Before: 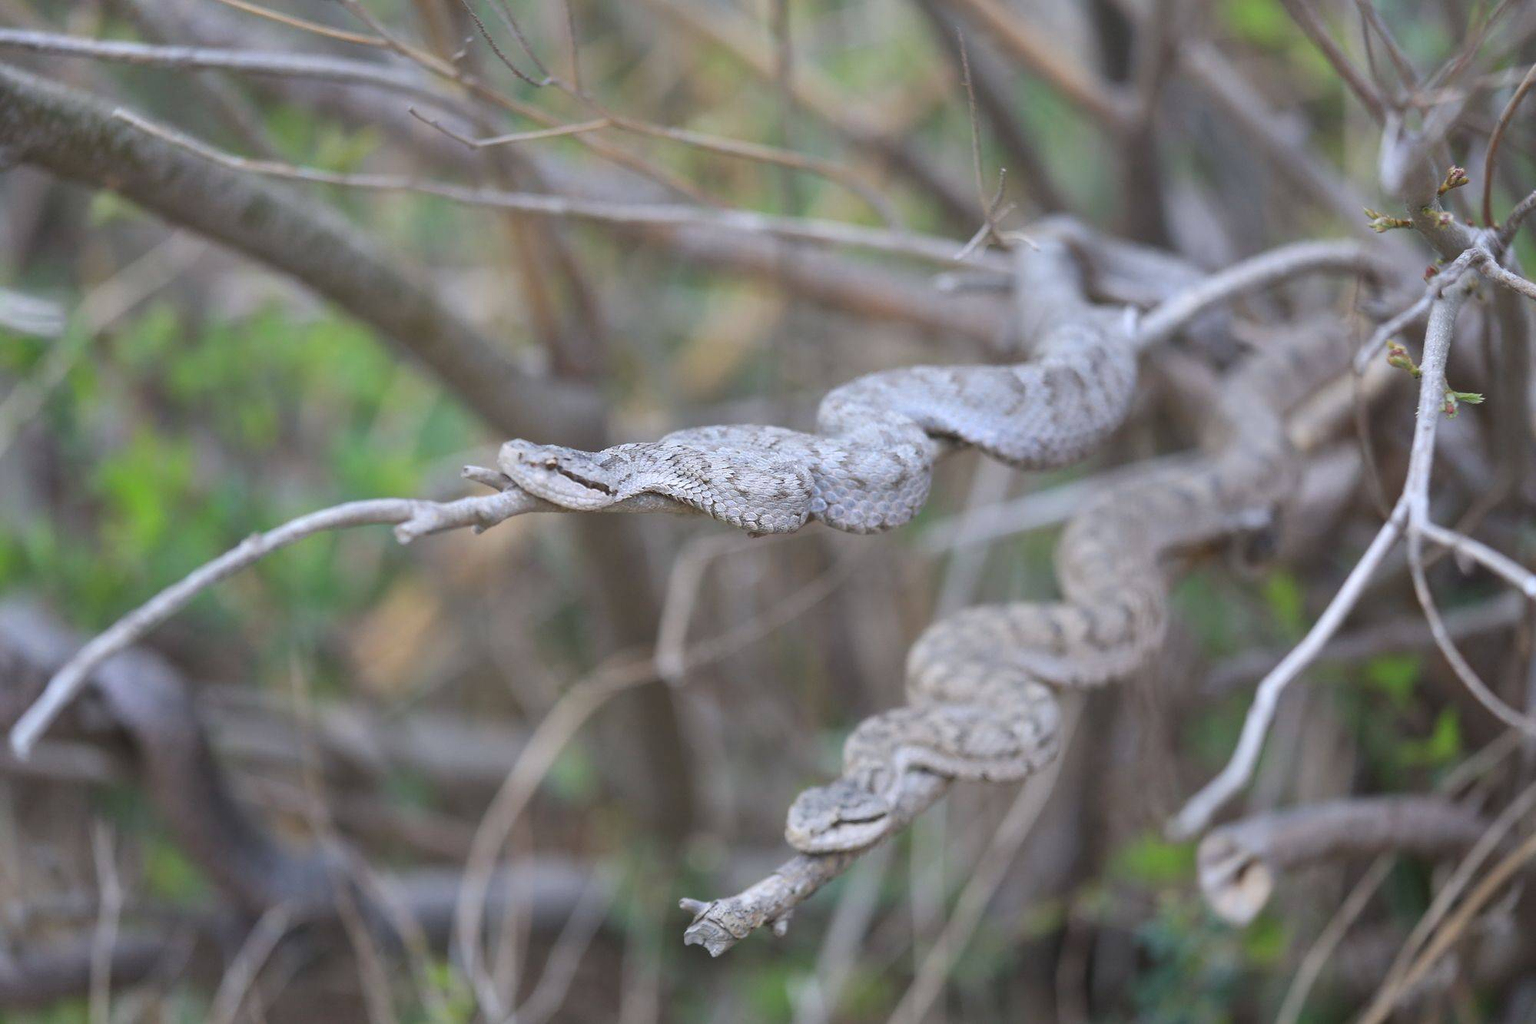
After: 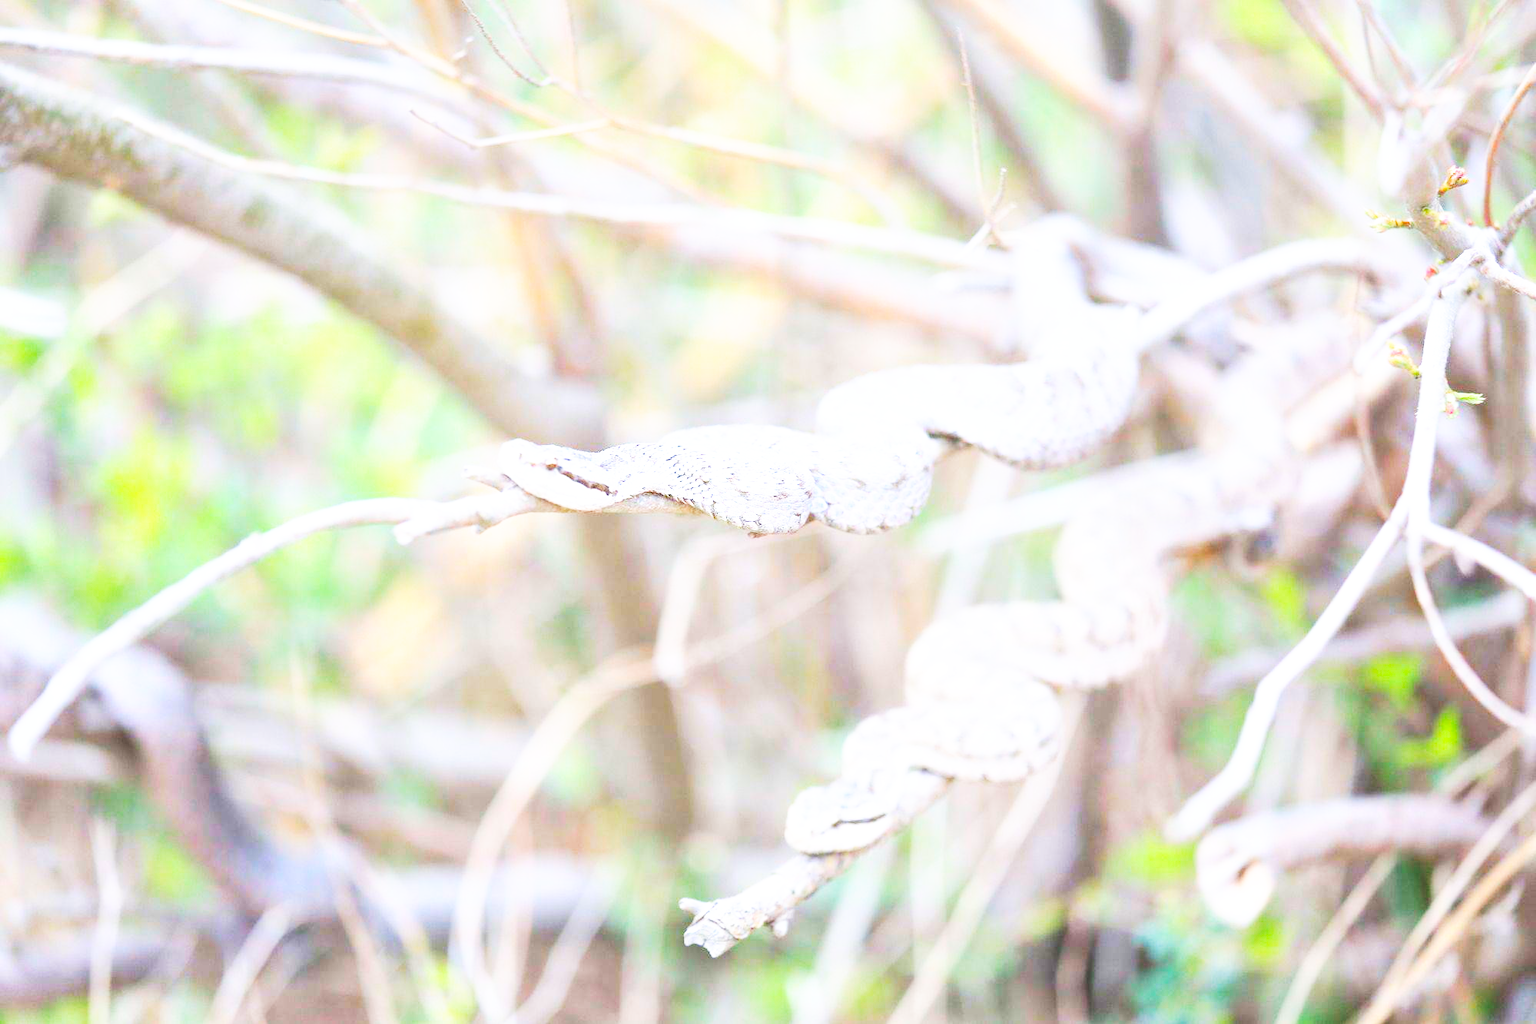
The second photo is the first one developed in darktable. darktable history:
exposure: exposure 0.943 EV, compensate highlight preservation false
base curve: curves: ch0 [(0, 0) (0.007, 0.004) (0.027, 0.03) (0.046, 0.07) (0.207, 0.54) (0.442, 0.872) (0.673, 0.972) (1, 1)], preserve colors none
contrast brightness saturation: contrast 0.07, brightness 0.18, saturation 0.4
